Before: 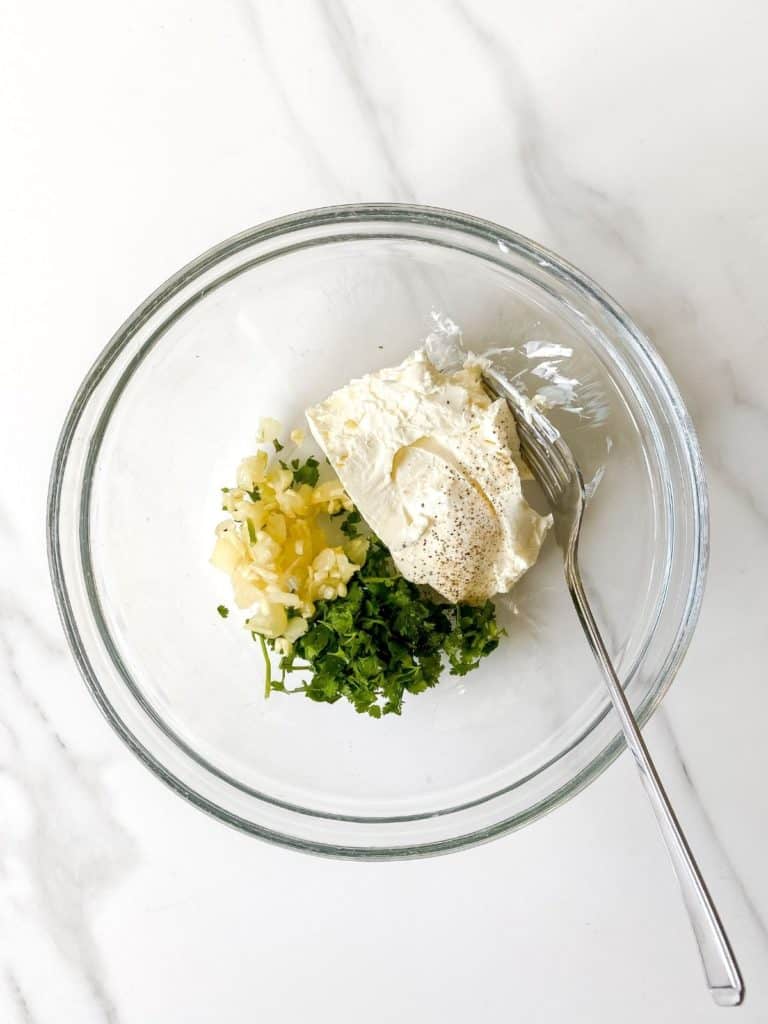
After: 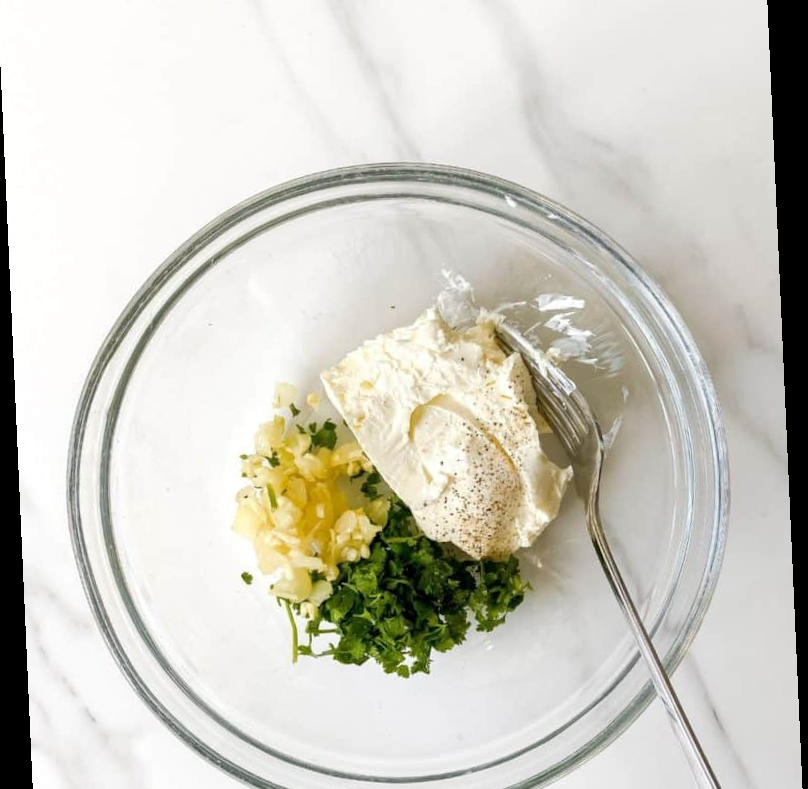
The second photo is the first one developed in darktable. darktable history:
crop: left 0.387%, top 5.469%, bottom 19.809%
rotate and perspective: rotation -2.56°, automatic cropping off
